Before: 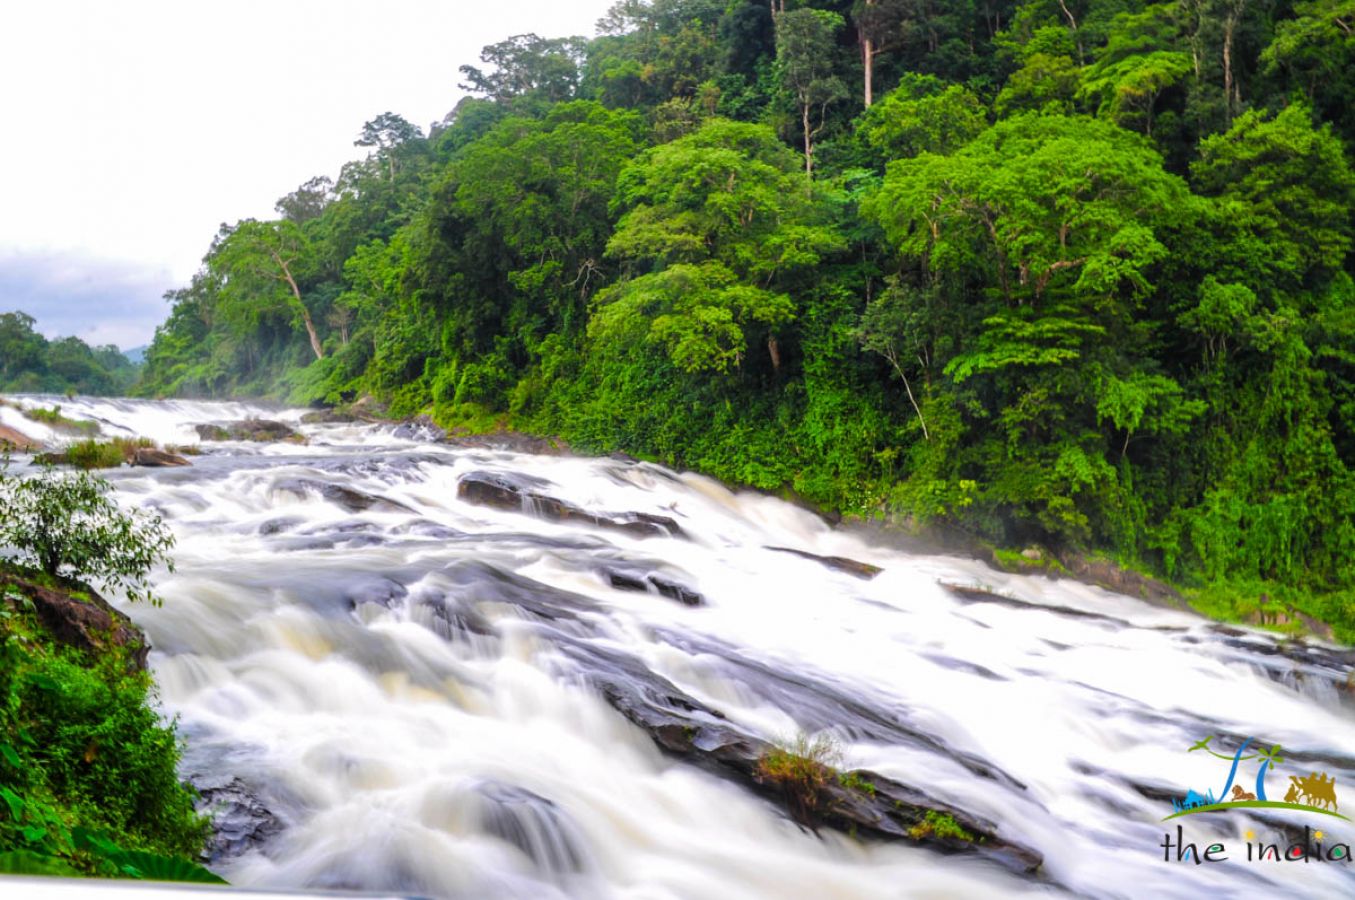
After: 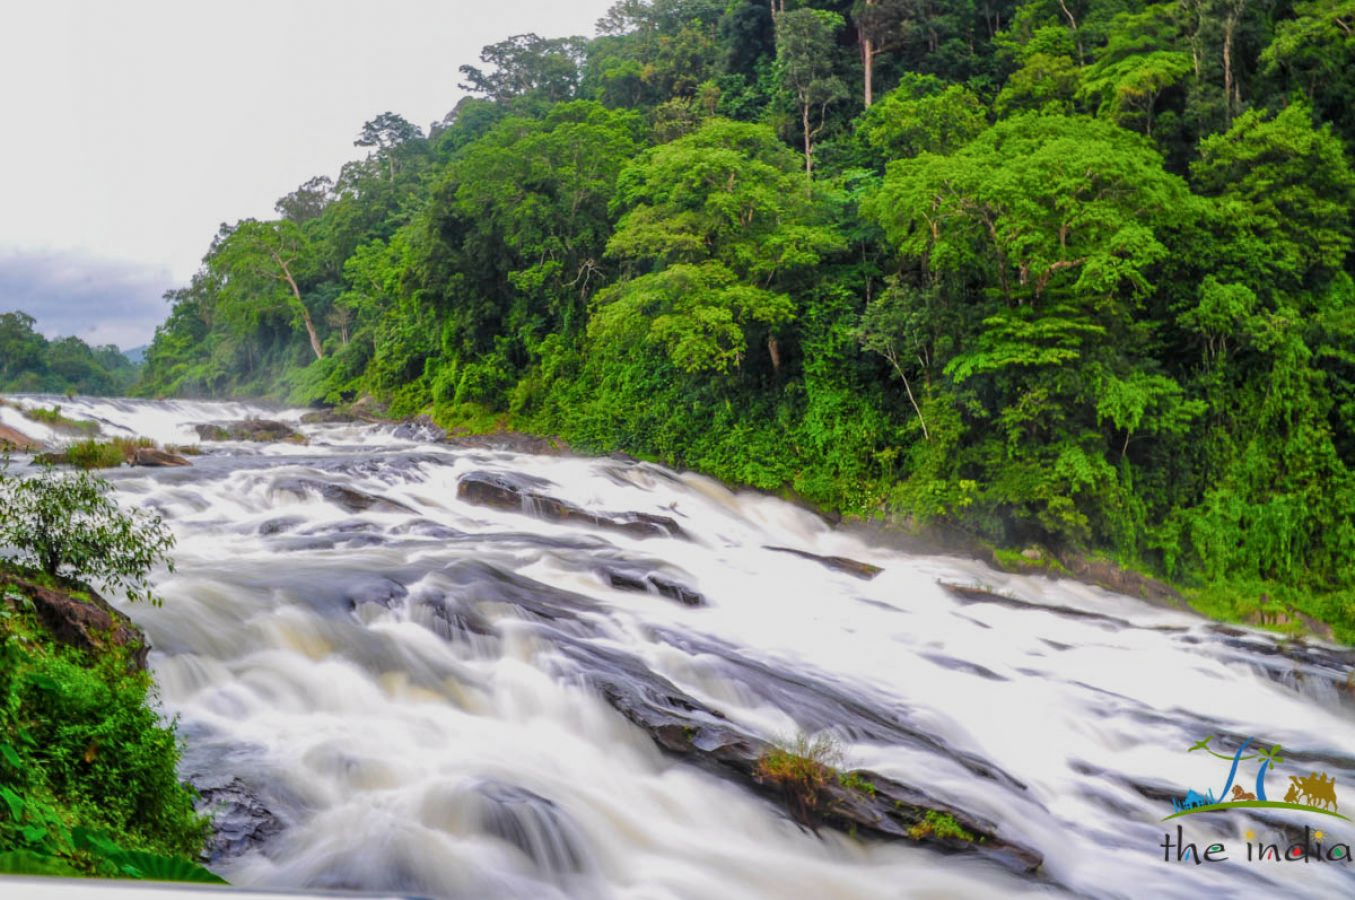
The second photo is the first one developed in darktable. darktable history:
tone equalizer: -8 EV 0.25 EV, -7 EV 0.417 EV, -6 EV 0.417 EV, -5 EV 0.25 EV, -3 EV -0.25 EV, -2 EV -0.417 EV, -1 EV -0.417 EV, +0 EV -0.25 EV, edges refinement/feathering 500, mask exposure compensation -1.57 EV, preserve details guided filter
local contrast: on, module defaults
contrast equalizer: octaves 7, y [[0.6 ×6], [0.55 ×6], [0 ×6], [0 ×6], [0 ×6]], mix -0.2
